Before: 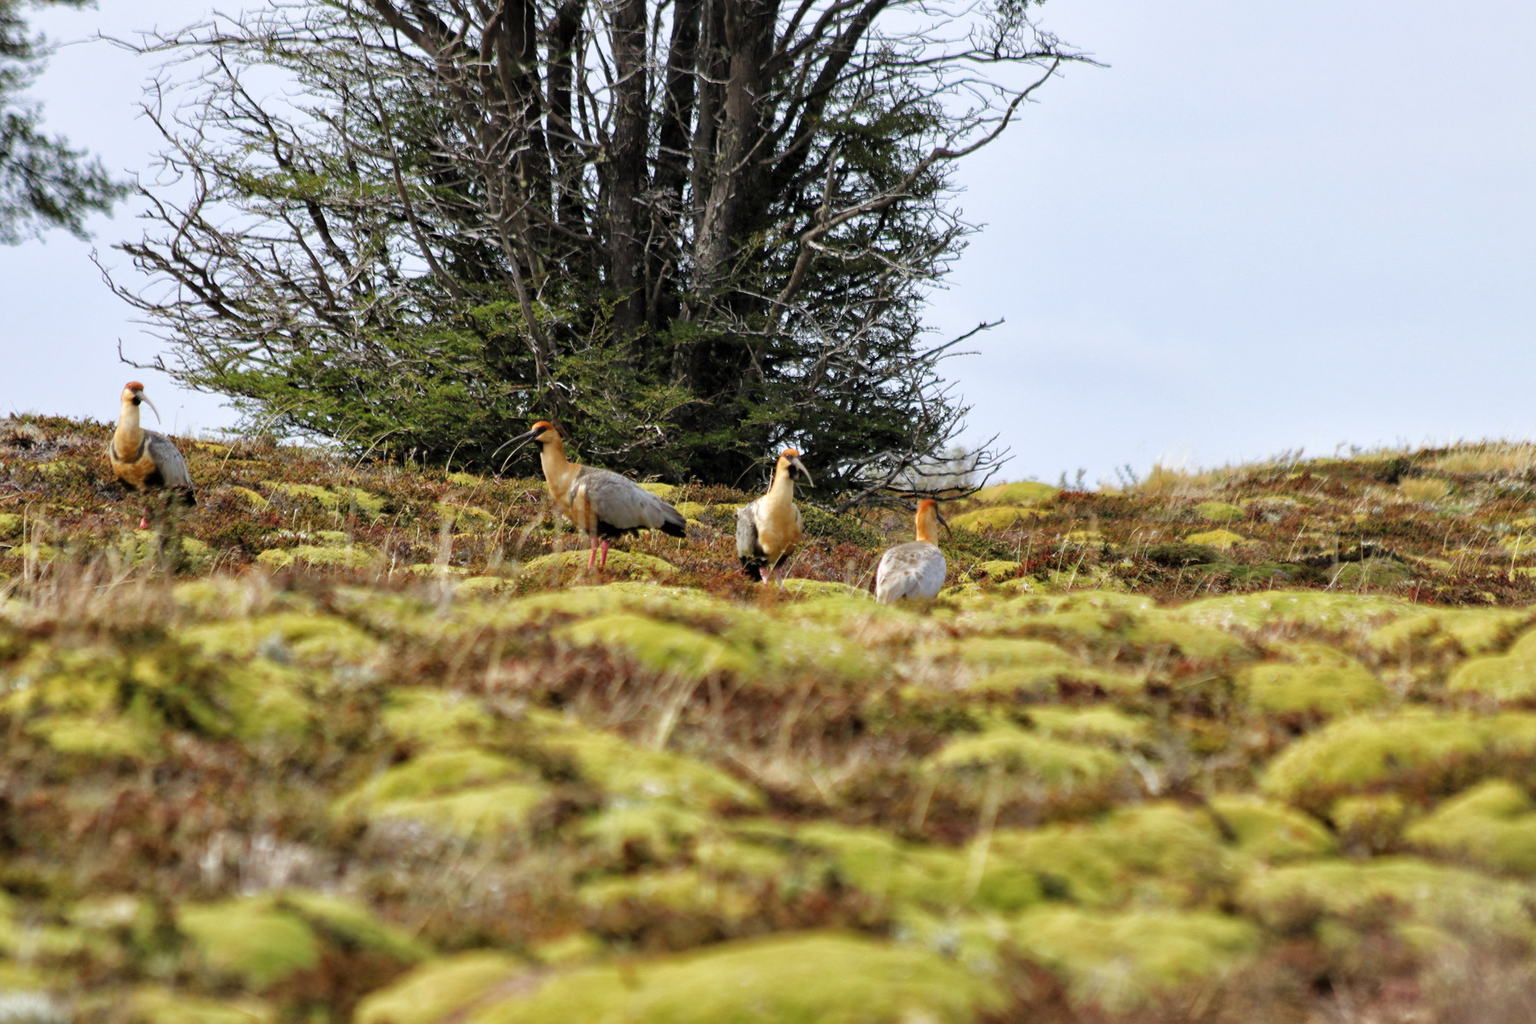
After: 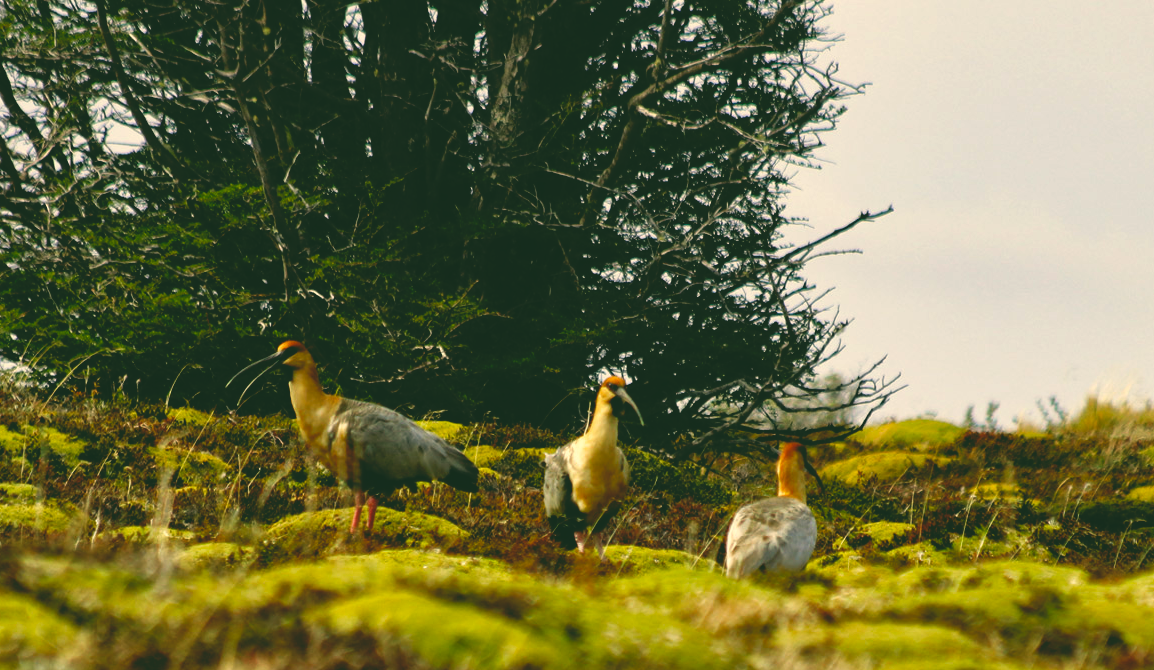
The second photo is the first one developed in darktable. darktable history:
crop: left 20.79%, top 15.631%, right 21.49%, bottom 34.036%
base curve: curves: ch0 [(0, 0.02) (0.083, 0.036) (1, 1)], preserve colors none
color correction: highlights a* 4.84, highlights b* 24.6, shadows a* -15.73, shadows b* 3.72
